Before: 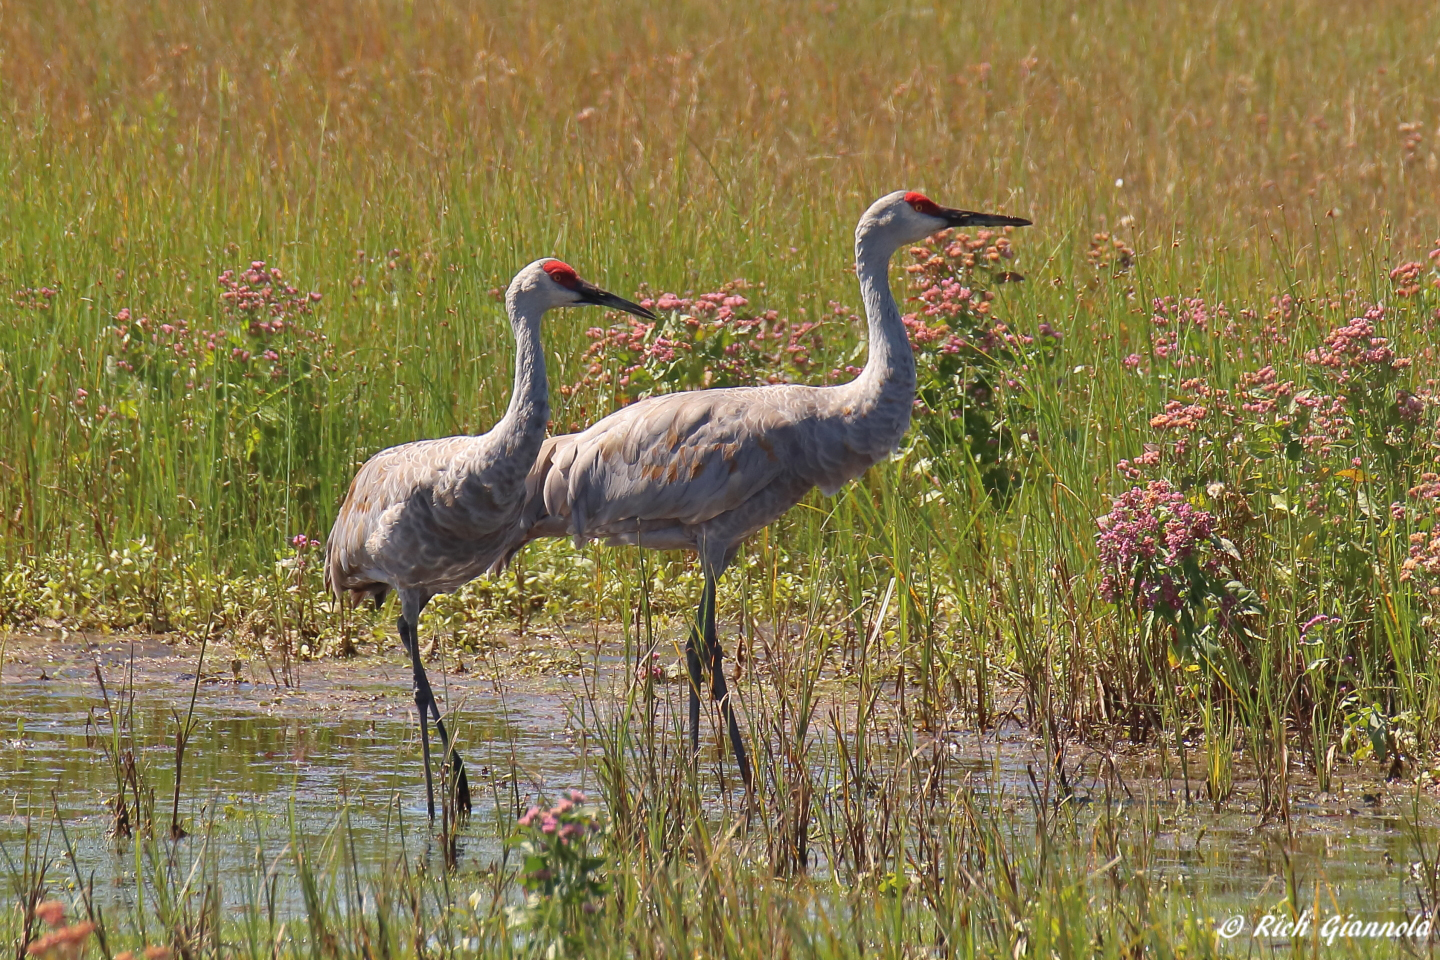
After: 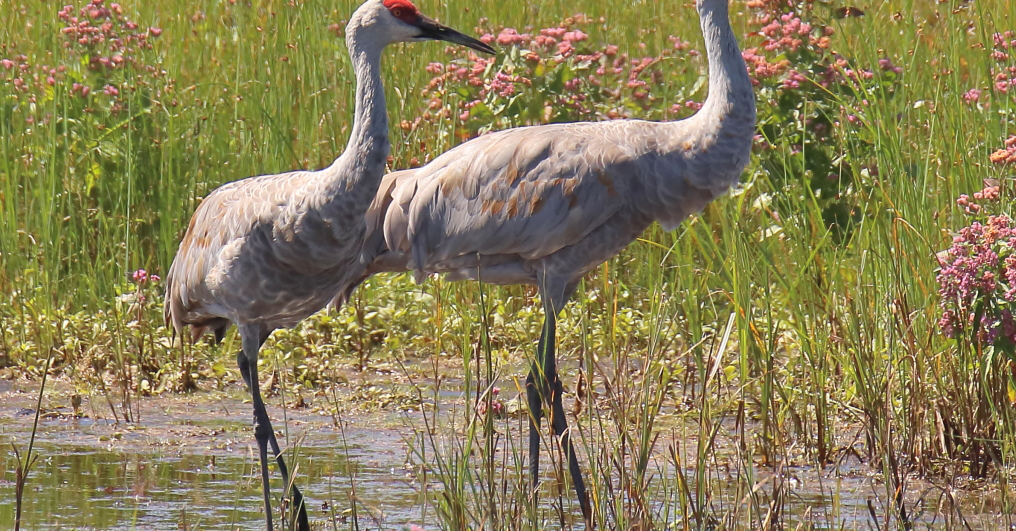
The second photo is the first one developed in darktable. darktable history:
contrast brightness saturation: contrast 0.05, brightness 0.06, saturation 0.01
crop: left 11.123%, top 27.61%, right 18.3%, bottom 17.034%
